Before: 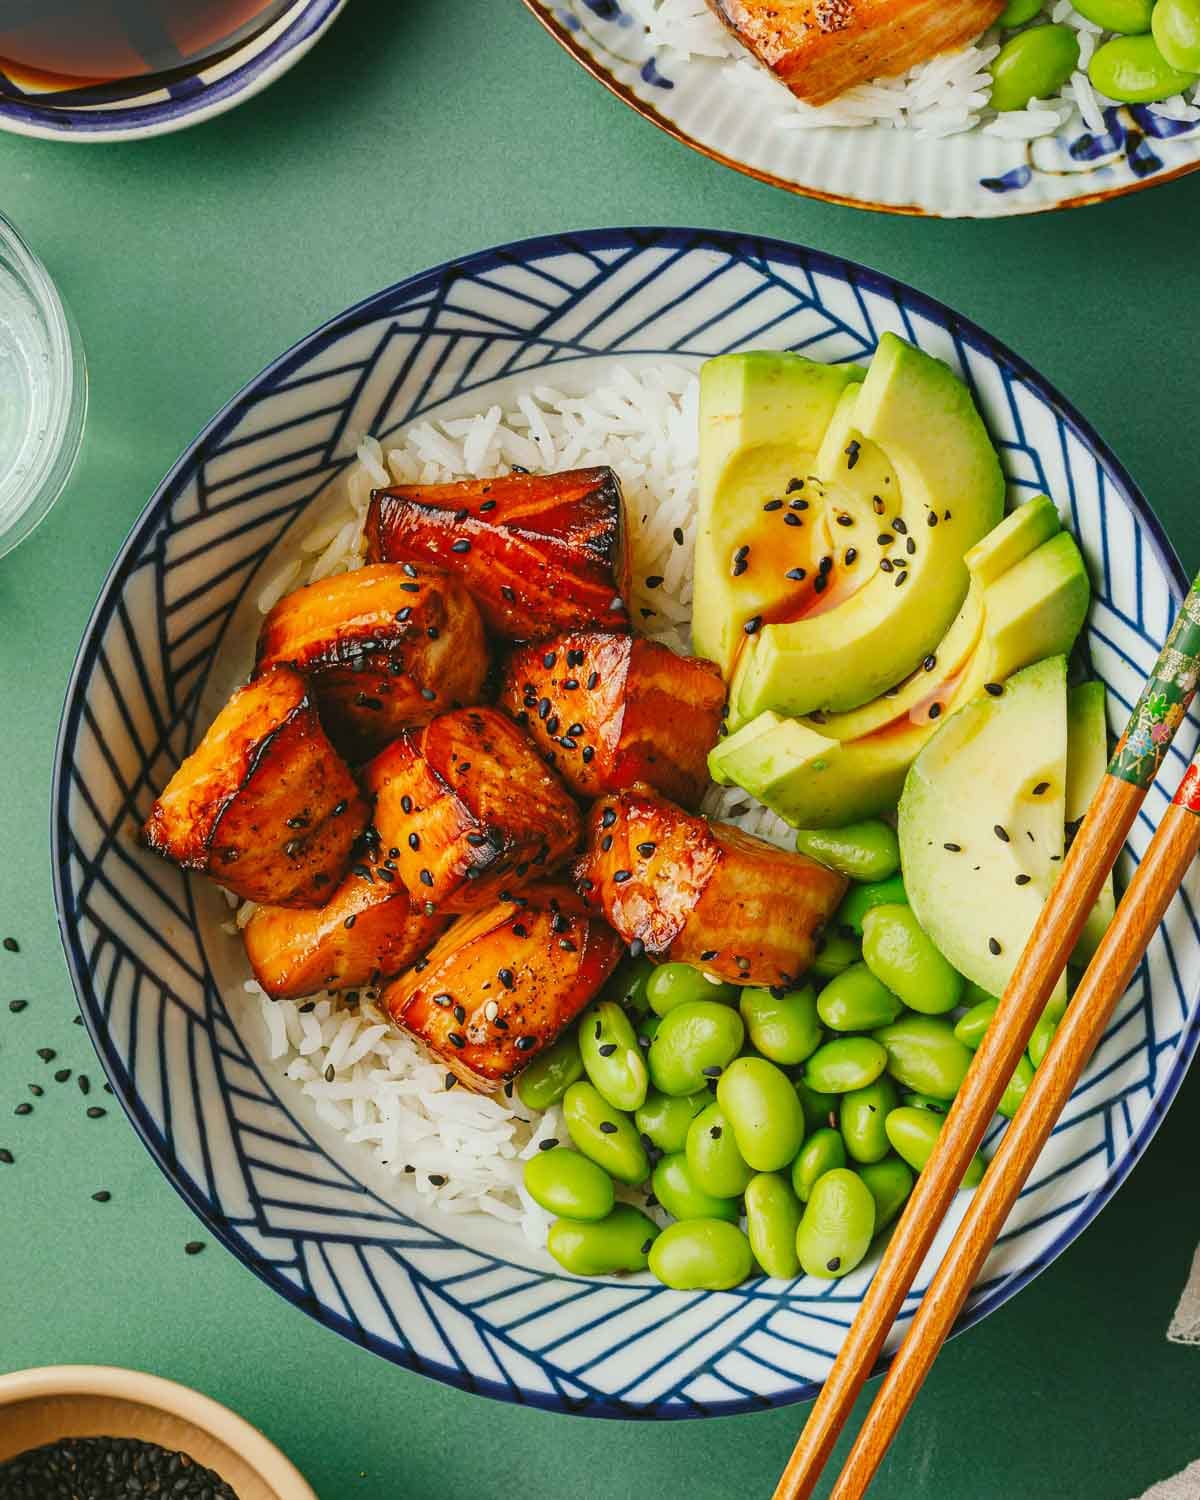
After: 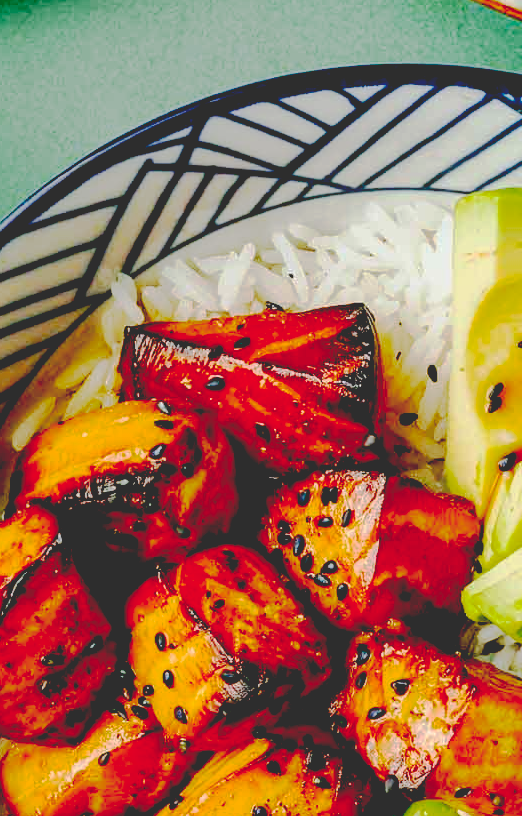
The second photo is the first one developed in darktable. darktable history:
crop: left 20.547%, top 10.893%, right 35.906%, bottom 34.5%
base curve: curves: ch0 [(0.065, 0.026) (0.236, 0.358) (0.53, 0.546) (0.777, 0.841) (0.924, 0.992)], preserve colors none
